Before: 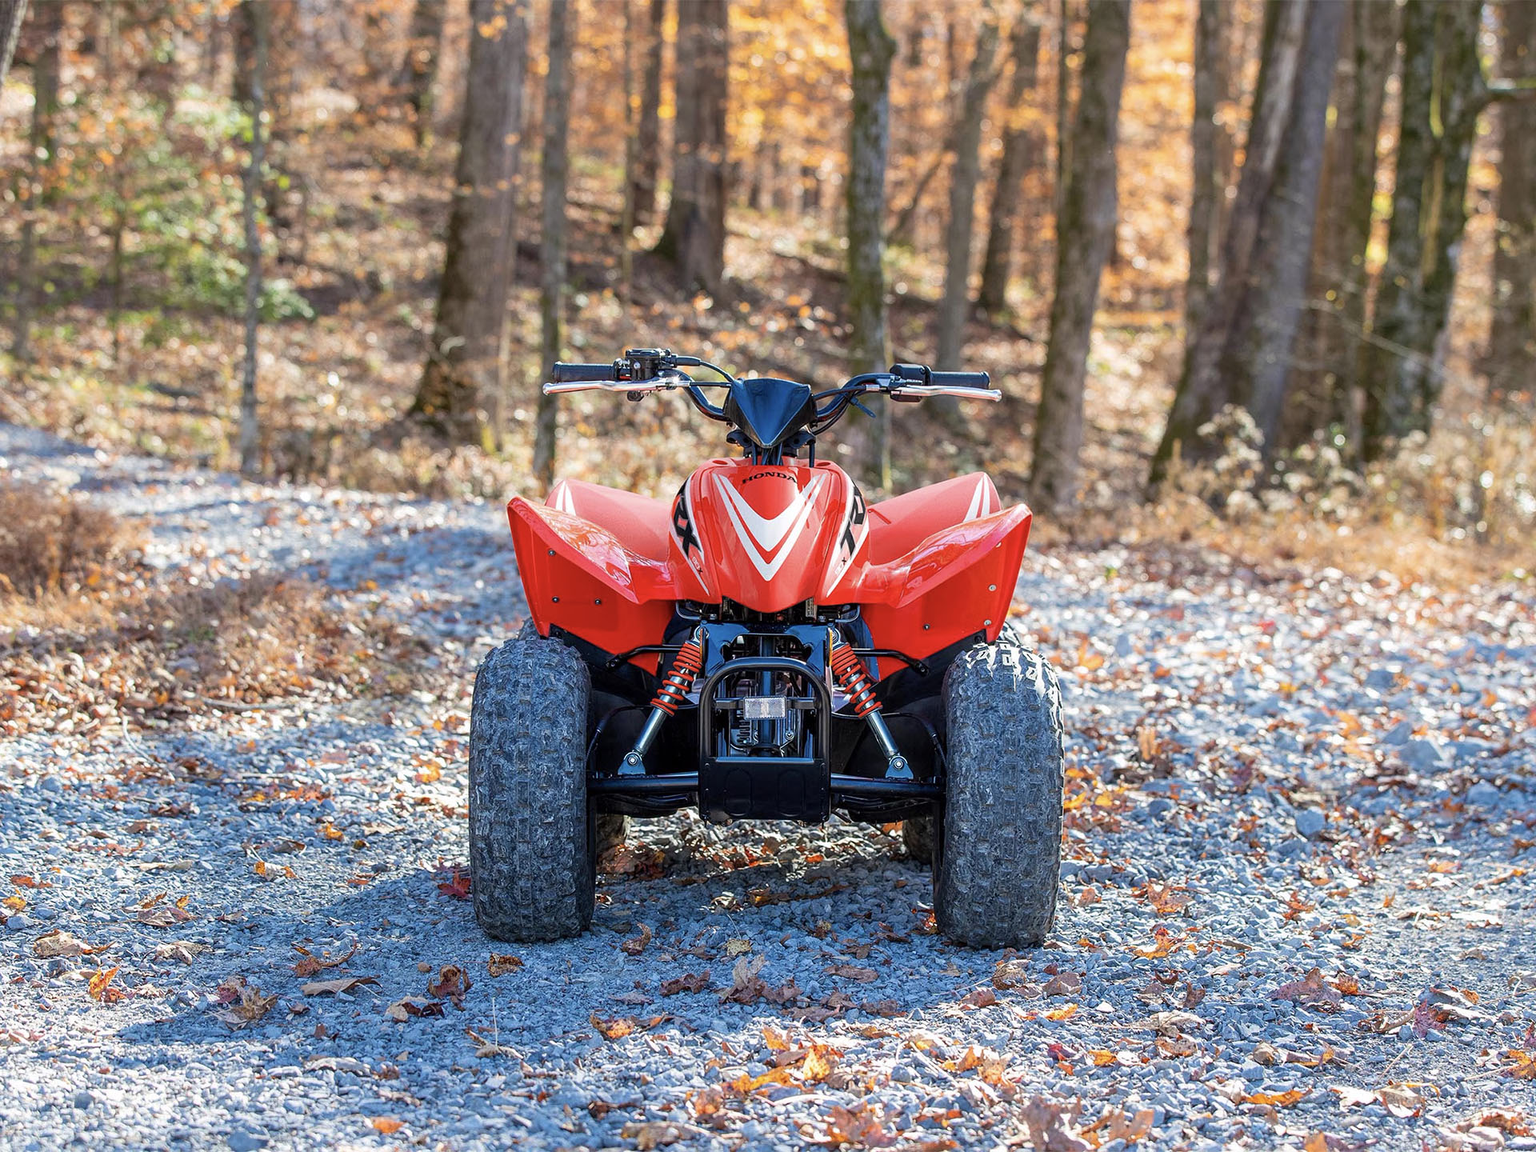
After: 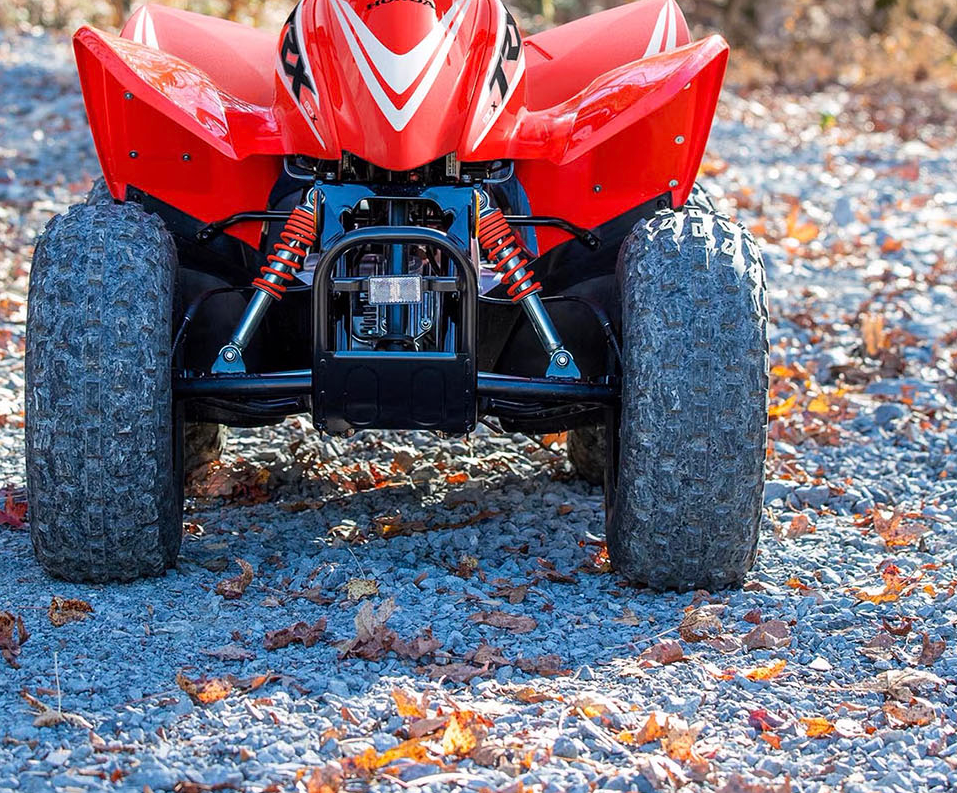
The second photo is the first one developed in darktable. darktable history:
crop: left 29.269%, top 41.387%, right 20.841%, bottom 3.477%
